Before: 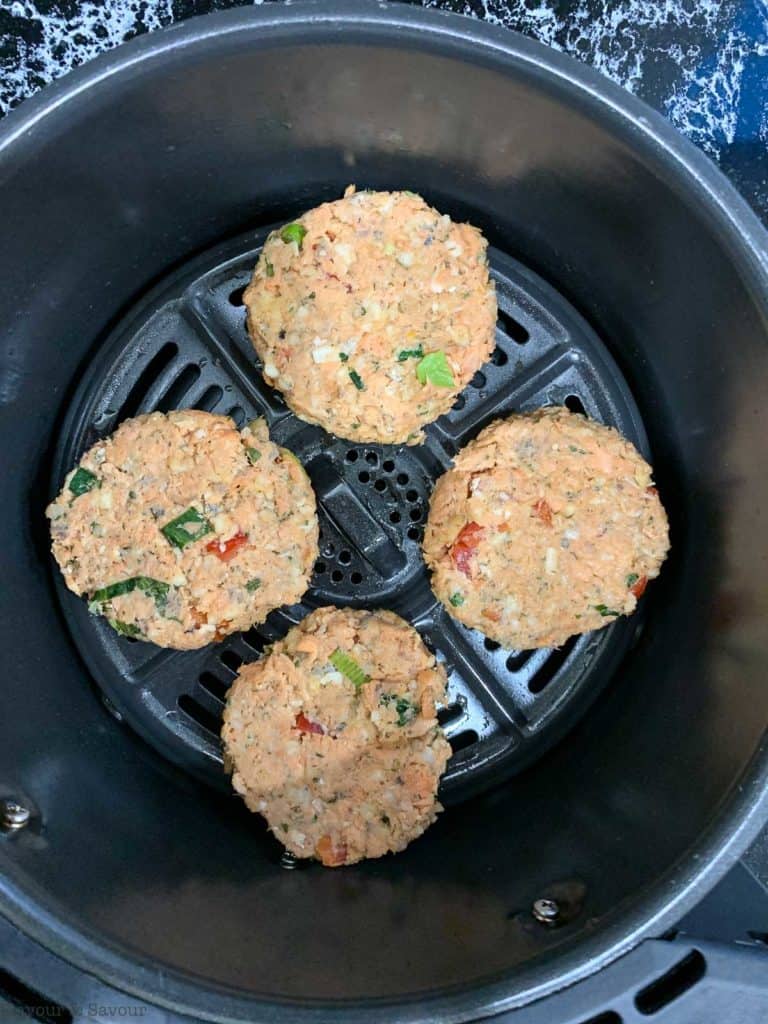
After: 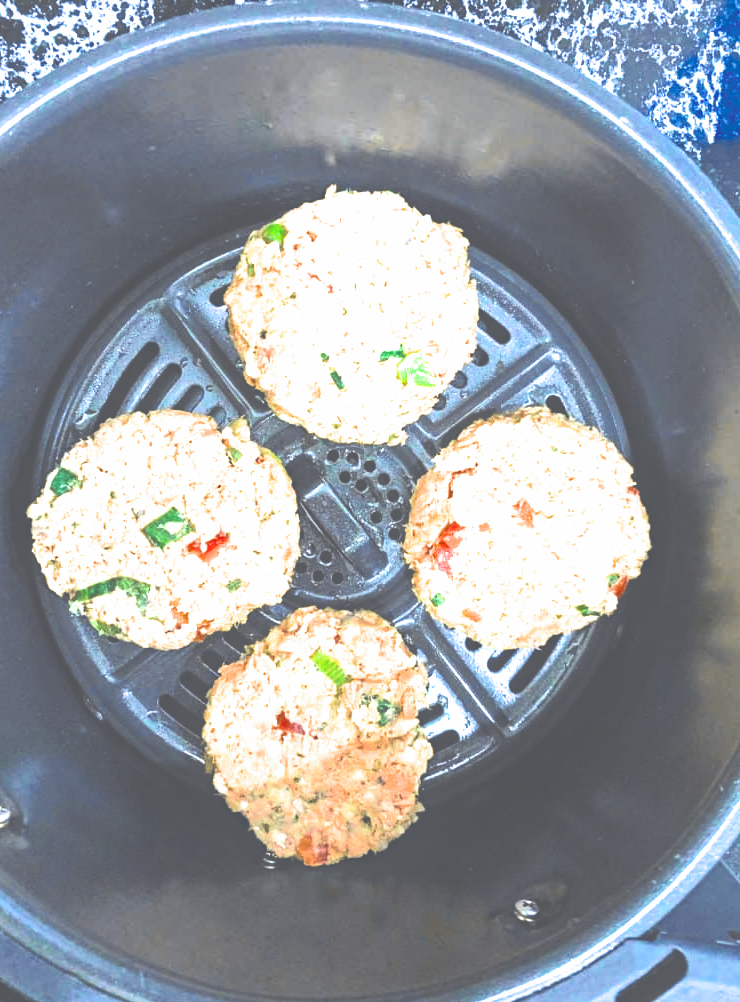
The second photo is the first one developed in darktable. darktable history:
color balance rgb: shadows lift › chroma 3.059%, shadows lift › hue 281.1°, global offset › luminance -0.513%, linear chroma grading › global chroma 14.386%, perceptual saturation grading › global saturation 30.142%, global vibrance 9.193%, contrast 14.746%, saturation formula JzAzBz (2021)
exposure: black level correction -0.086, compensate exposure bias true, compensate highlight preservation false
crop and rotate: left 2.545%, right 1.029%, bottom 2.051%
tone curve: curves: ch0 [(0, 0.018) (0.061, 0.041) (0.205, 0.191) (0.289, 0.292) (0.39, 0.424) (0.493, 0.551) (0.666, 0.743) (0.795, 0.841) (1, 0.998)]; ch1 [(0, 0) (0.385, 0.343) (0.439, 0.415) (0.494, 0.498) (0.501, 0.501) (0.51, 0.496) (0.548, 0.554) (0.586, 0.61) (0.684, 0.658) (0.783, 0.804) (1, 1)]; ch2 [(0, 0) (0.304, 0.31) (0.403, 0.399) (0.441, 0.428) (0.47, 0.469) (0.498, 0.496) (0.524, 0.538) (0.566, 0.588) (0.648, 0.665) (0.697, 0.699) (1, 1)], color space Lab, independent channels, preserve colors none
tone equalizer: -8 EV -0.73 EV, -7 EV -0.683 EV, -6 EV -0.613 EV, -5 EV -0.39 EV, -3 EV 0.395 EV, -2 EV 0.6 EV, -1 EV 0.692 EV, +0 EV 0.745 EV
haze removal: compatibility mode true, adaptive false
filmic rgb: black relative exposure -8.3 EV, white relative exposure 2.2 EV, target white luminance 99.997%, hardness 7.13, latitude 75.11%, contrast 1.321, highlights saturation mix -2.43%, shadows ↔ highlights balance 30.69%
